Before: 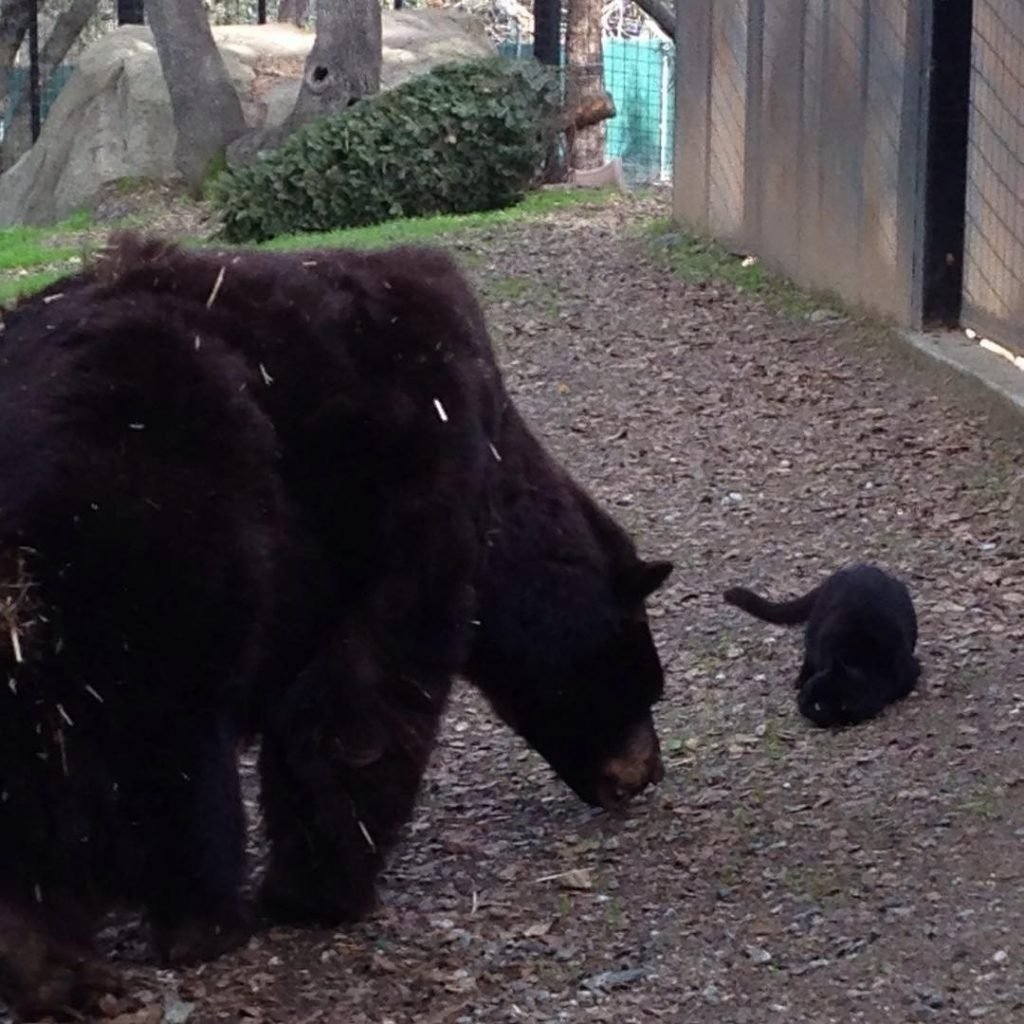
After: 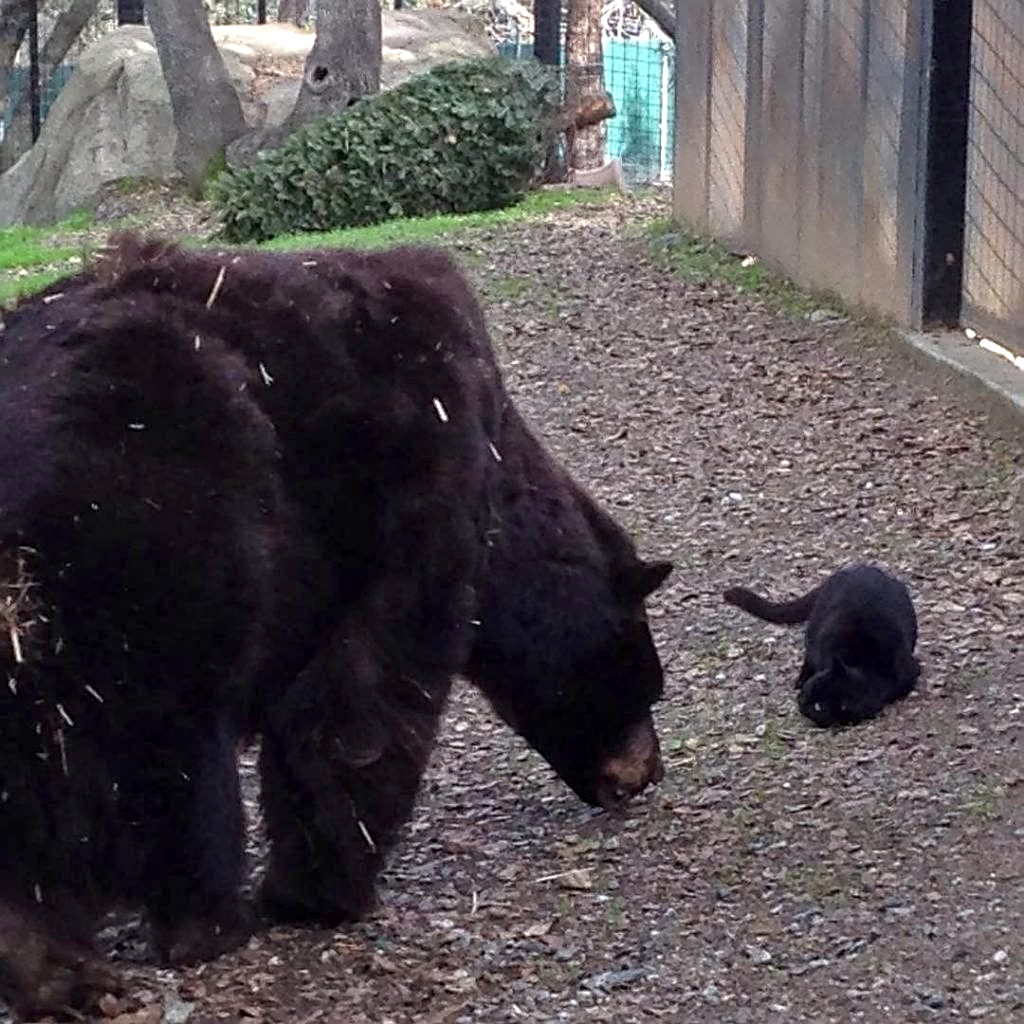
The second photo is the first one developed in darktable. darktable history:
tone equalizer: -8 EV 0.976 EV, -7 EV 0.995 EV, -6 EV 1.03 EV, -5 EV 1.03 EV, -4 EV 1.02 EV, -3 EV 0.726 EV, -2 EV 0.476 EV, -1 EV 0.249 EV
sharpen: on, module defaults
local contrast: on, module defaults
